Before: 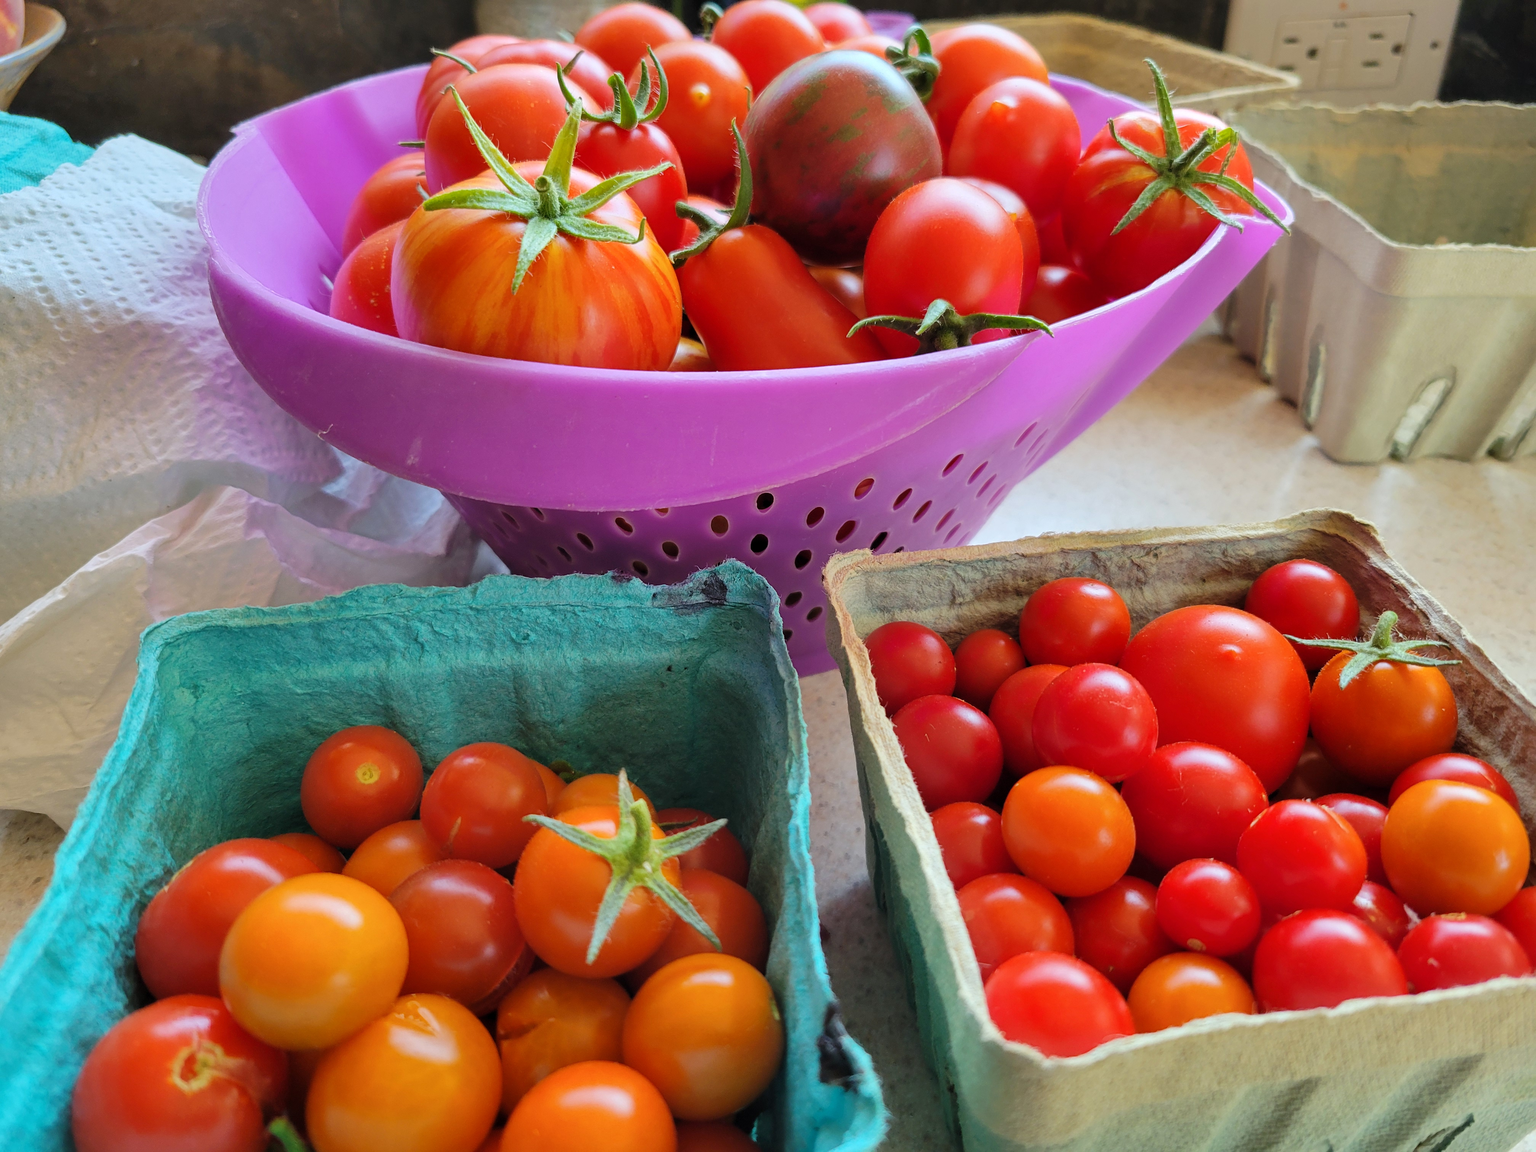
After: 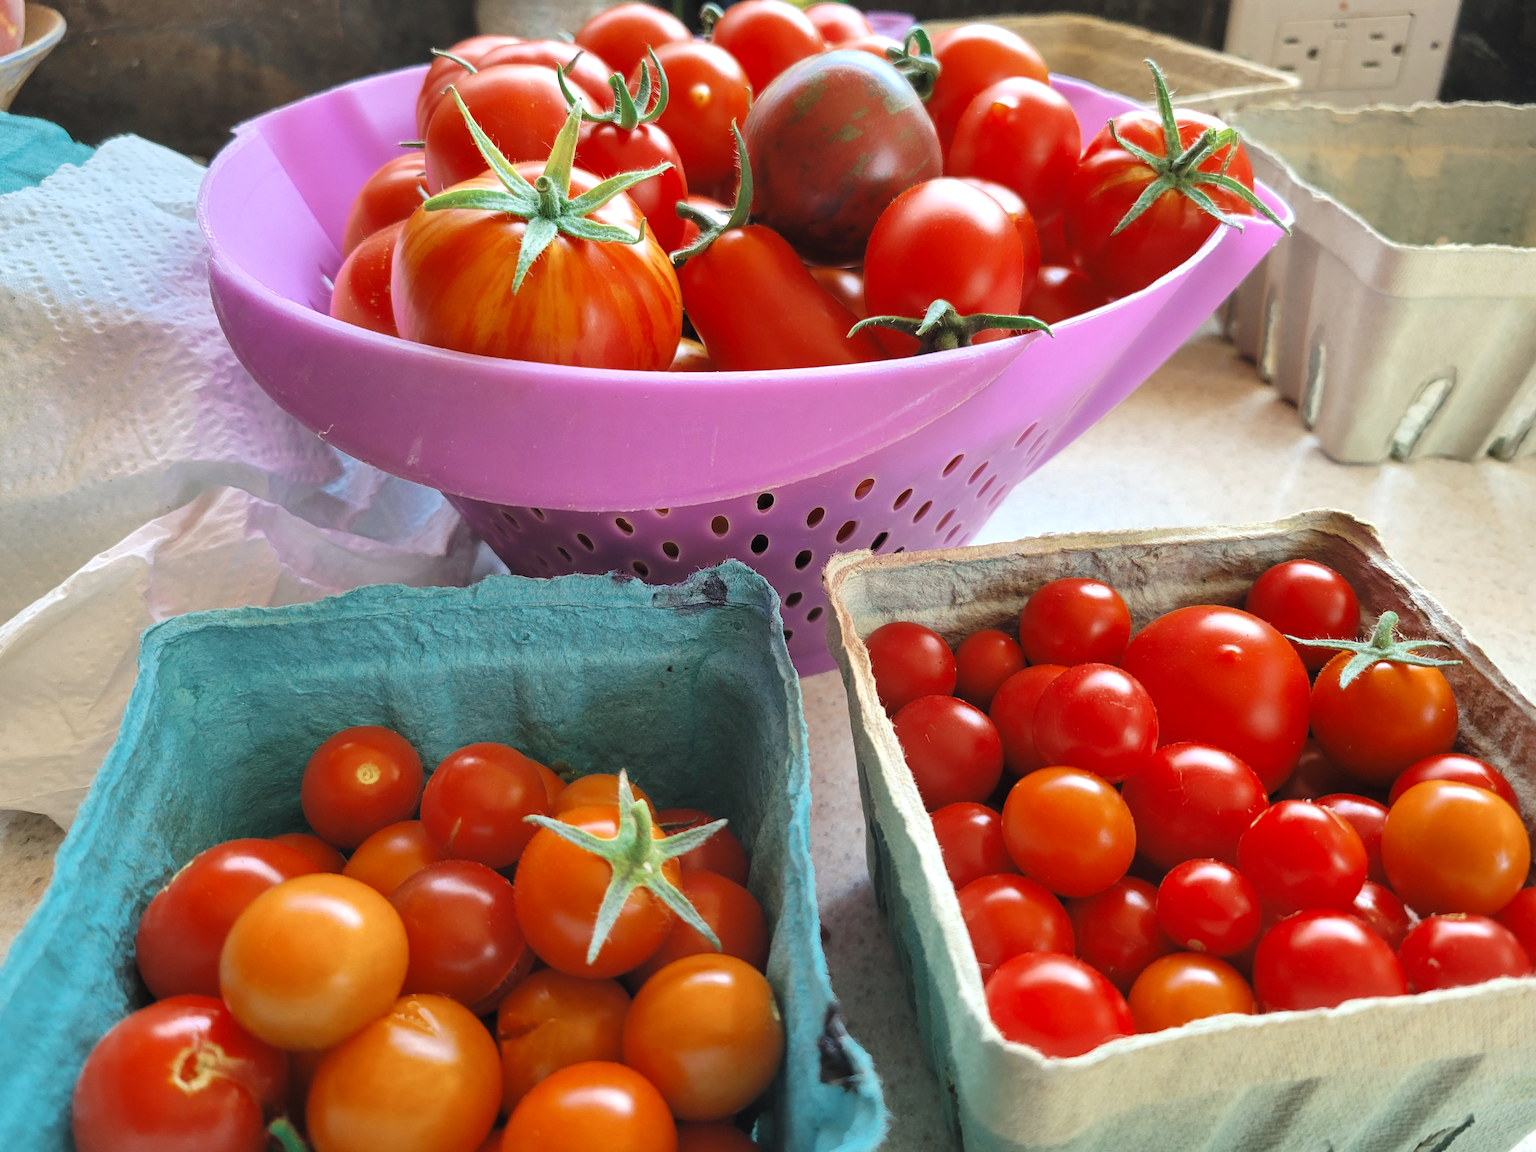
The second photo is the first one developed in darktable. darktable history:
color zones: curves: ch0 [(0, 0.5) (0.125, 0.4) (0.25, 0.5) (0.375, 0.4) (0.5, 0.4) (0.625, 0.35) (0.75, 0.35) (0.875, 0.5)]; ch1 [(0, 0.35) (0.125, 0.45) (0.25, 0.35) (0.375, 0.35) (0.5, 0.35) (0.625, 0.35) (0.75, 0.45) (0.875, 0.35)]; ch2 [(0, 0.6) (0.125, 0.5) (0.25, 0.5) (0.375, 0.6) (0.5, 0.6) (0.625, 0.5) (0.75, 0.5) (0.875, 0.5)]
exposure: black level correction -0.002, exposure 0.54 EV, compensate highlight preservation false
rotate and perspective: automatic cropping off
